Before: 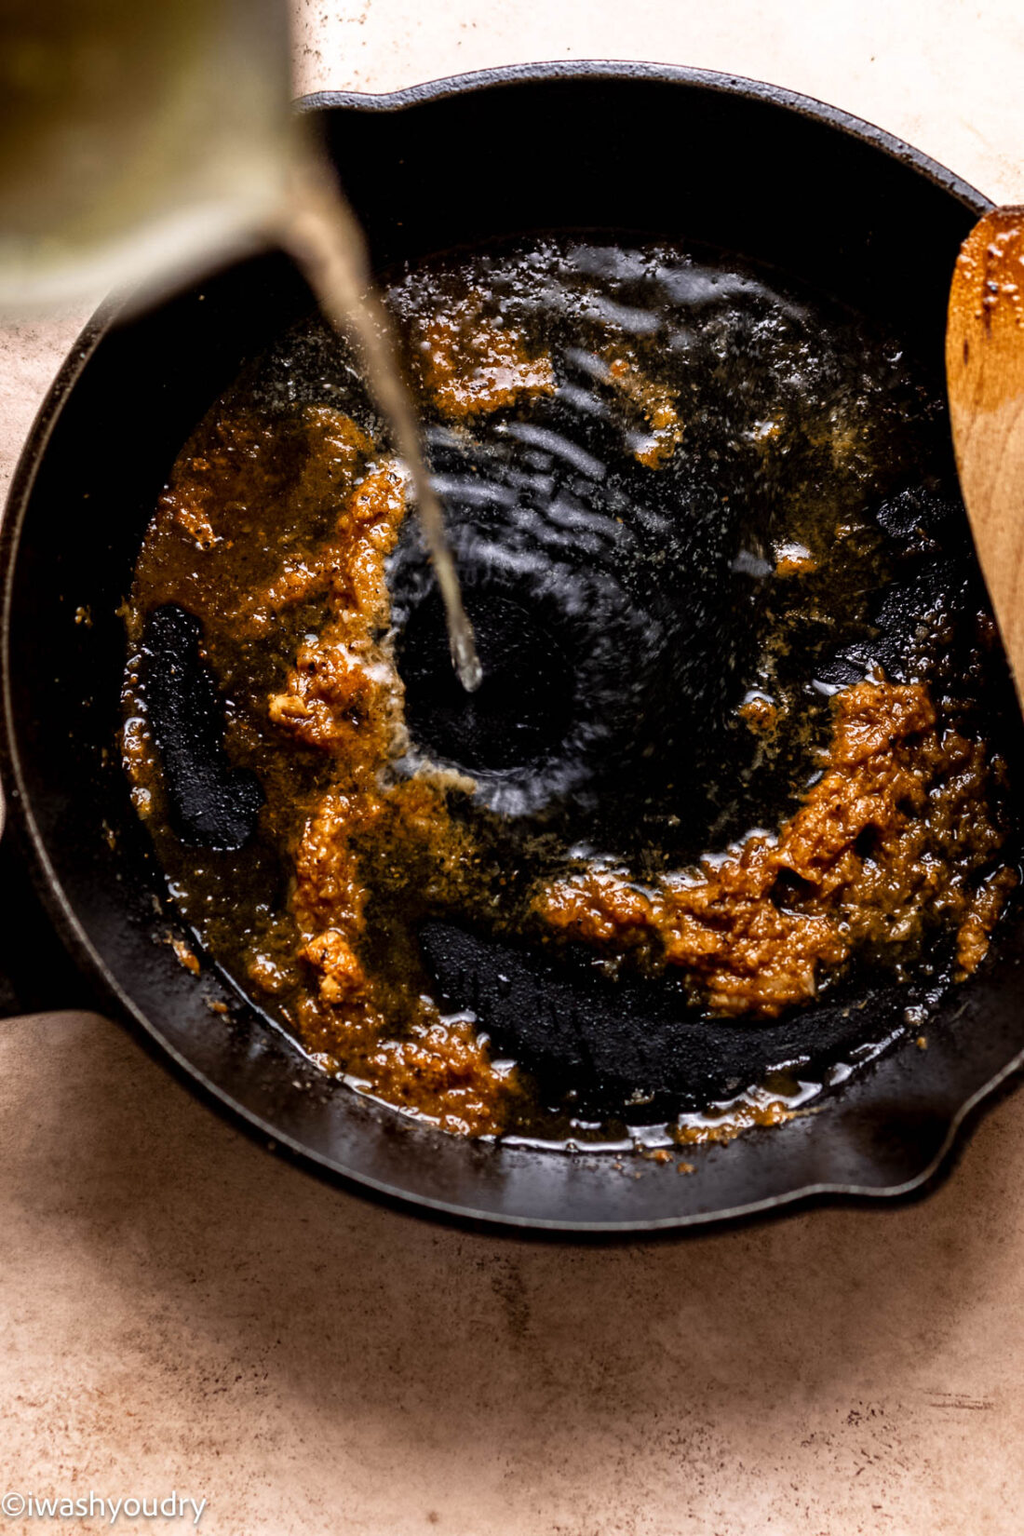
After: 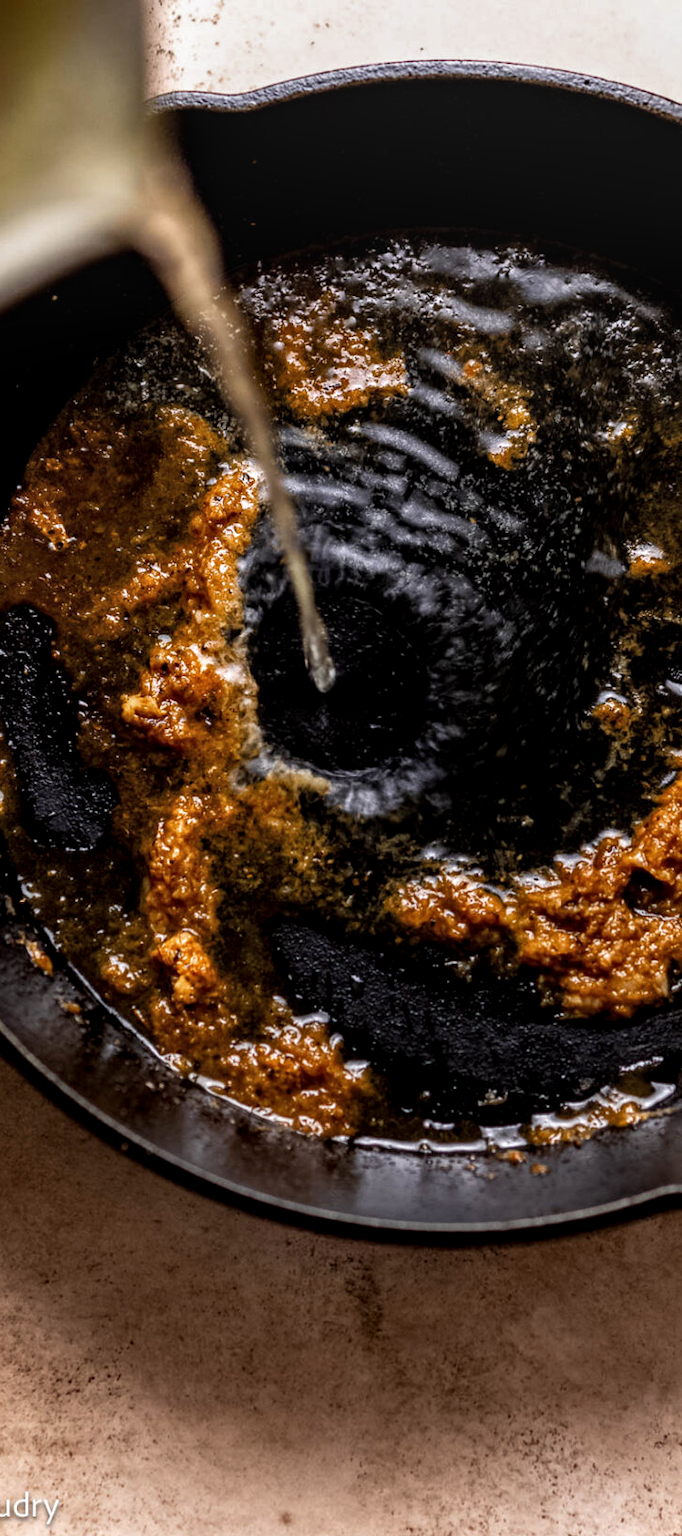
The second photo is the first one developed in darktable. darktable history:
tone curve: curves: ch0 [(0, 0) (0.915, 0.89) (1, 1)]
crop and rotate: left 14.385%, right 18.948%
white balance: emerald 1
local contrast: on, module defaults
